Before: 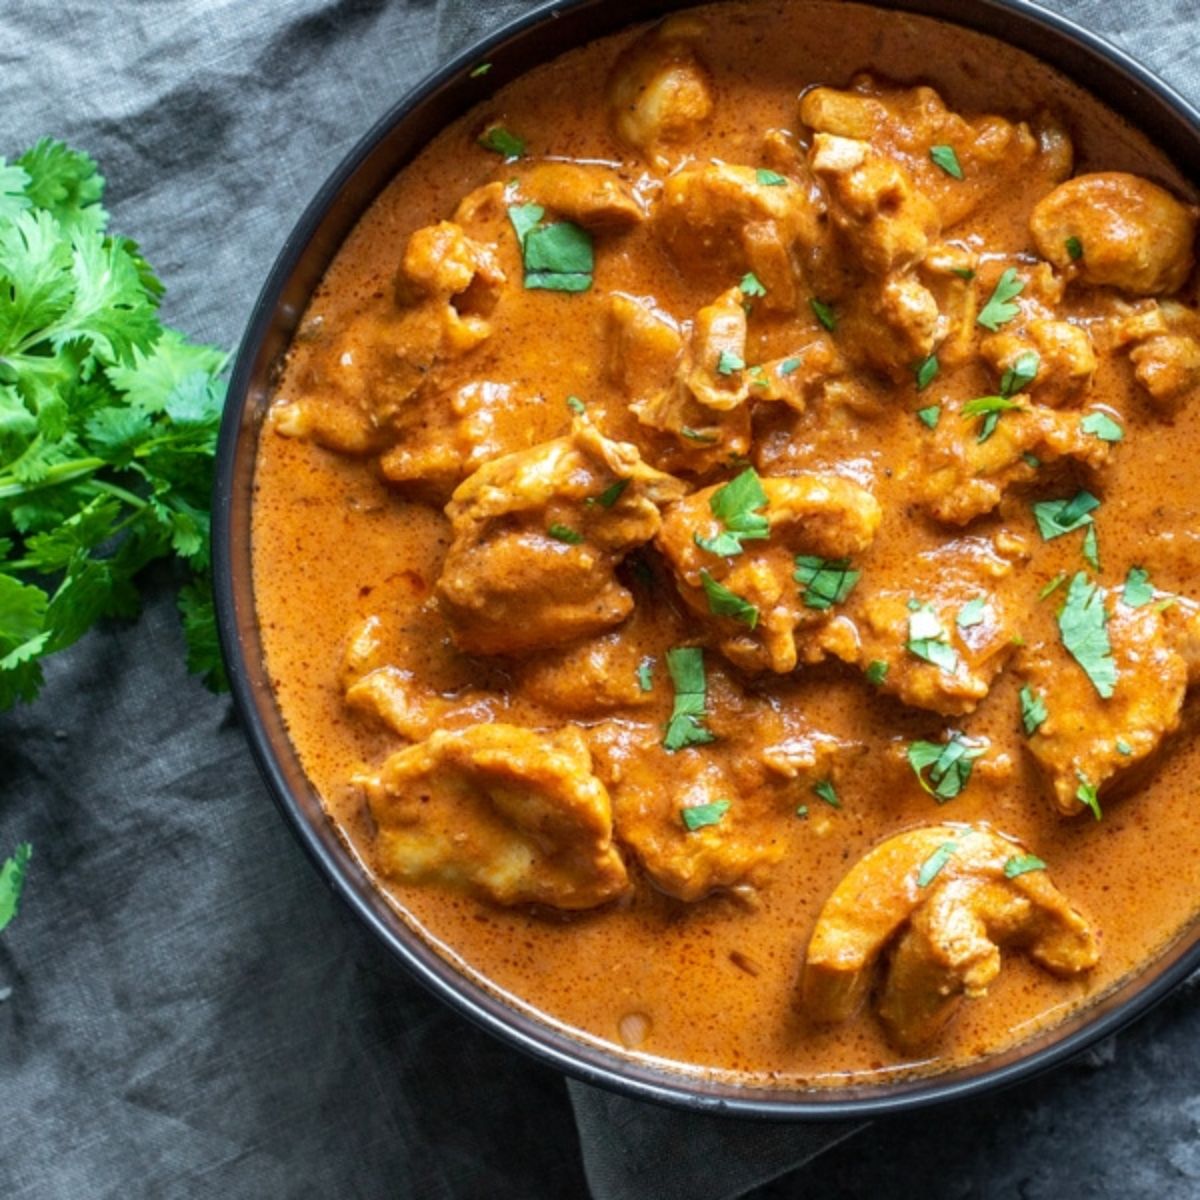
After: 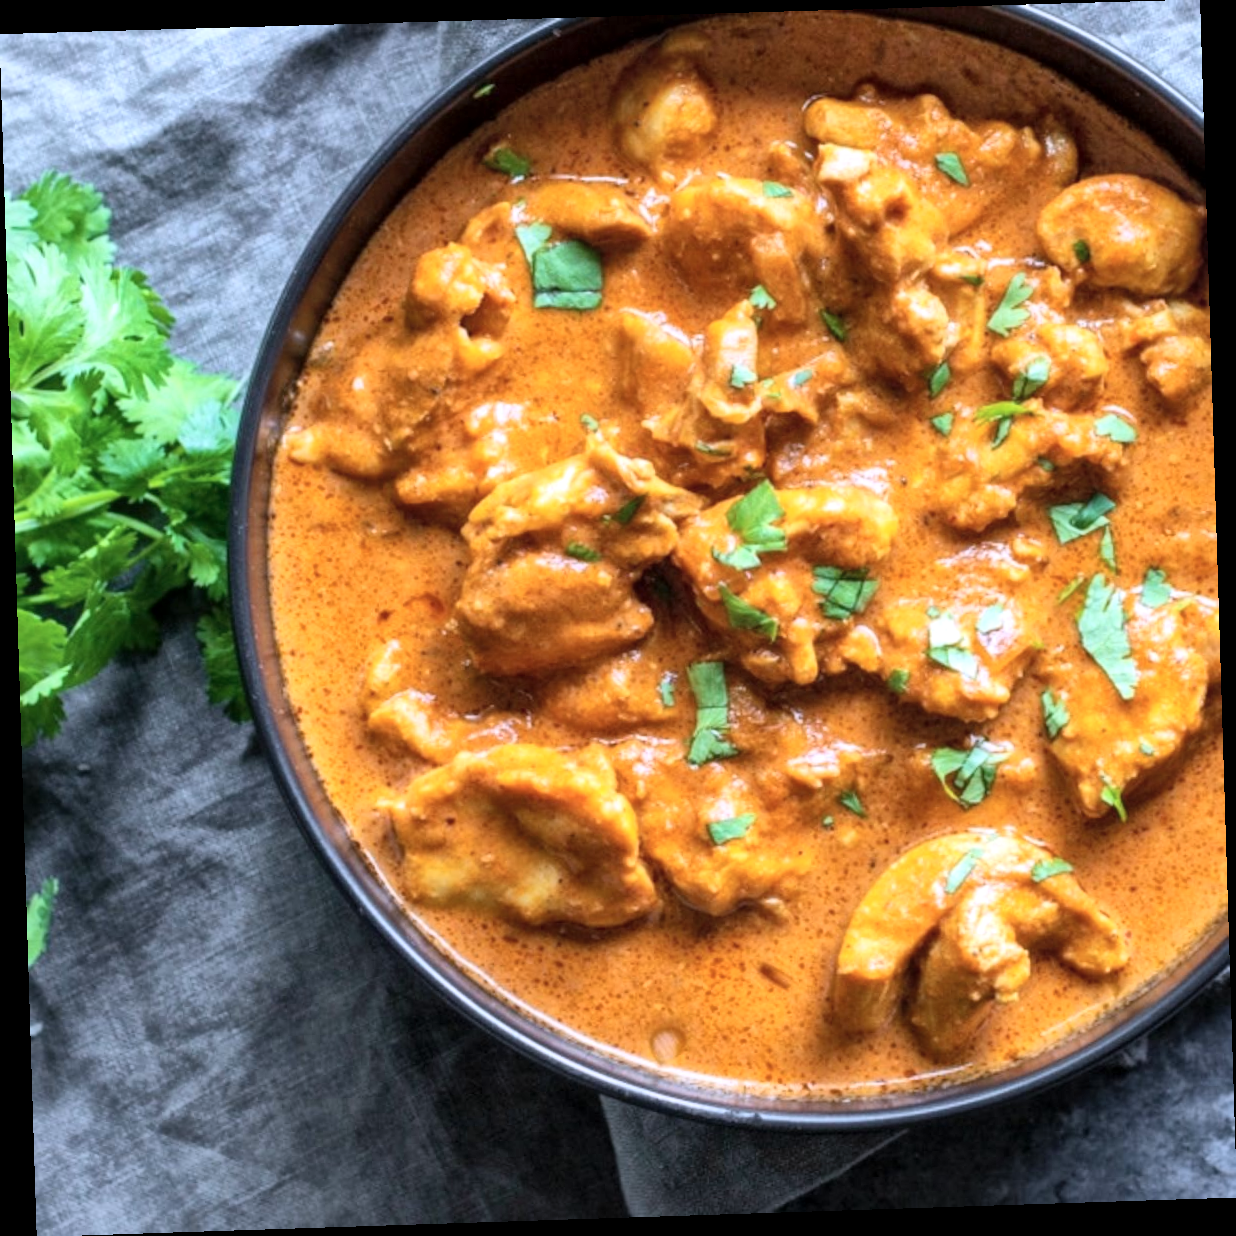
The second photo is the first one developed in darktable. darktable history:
white balance: red 1.004, blue 1.096
global tonemap: drago (1, 100), detail 1
contrast brightness saturation: contrast 0.15, brightness 0.05
rotate and perspective: rotation -1.77°, lens shift (horizontal) 0.004, automatic cropping off
